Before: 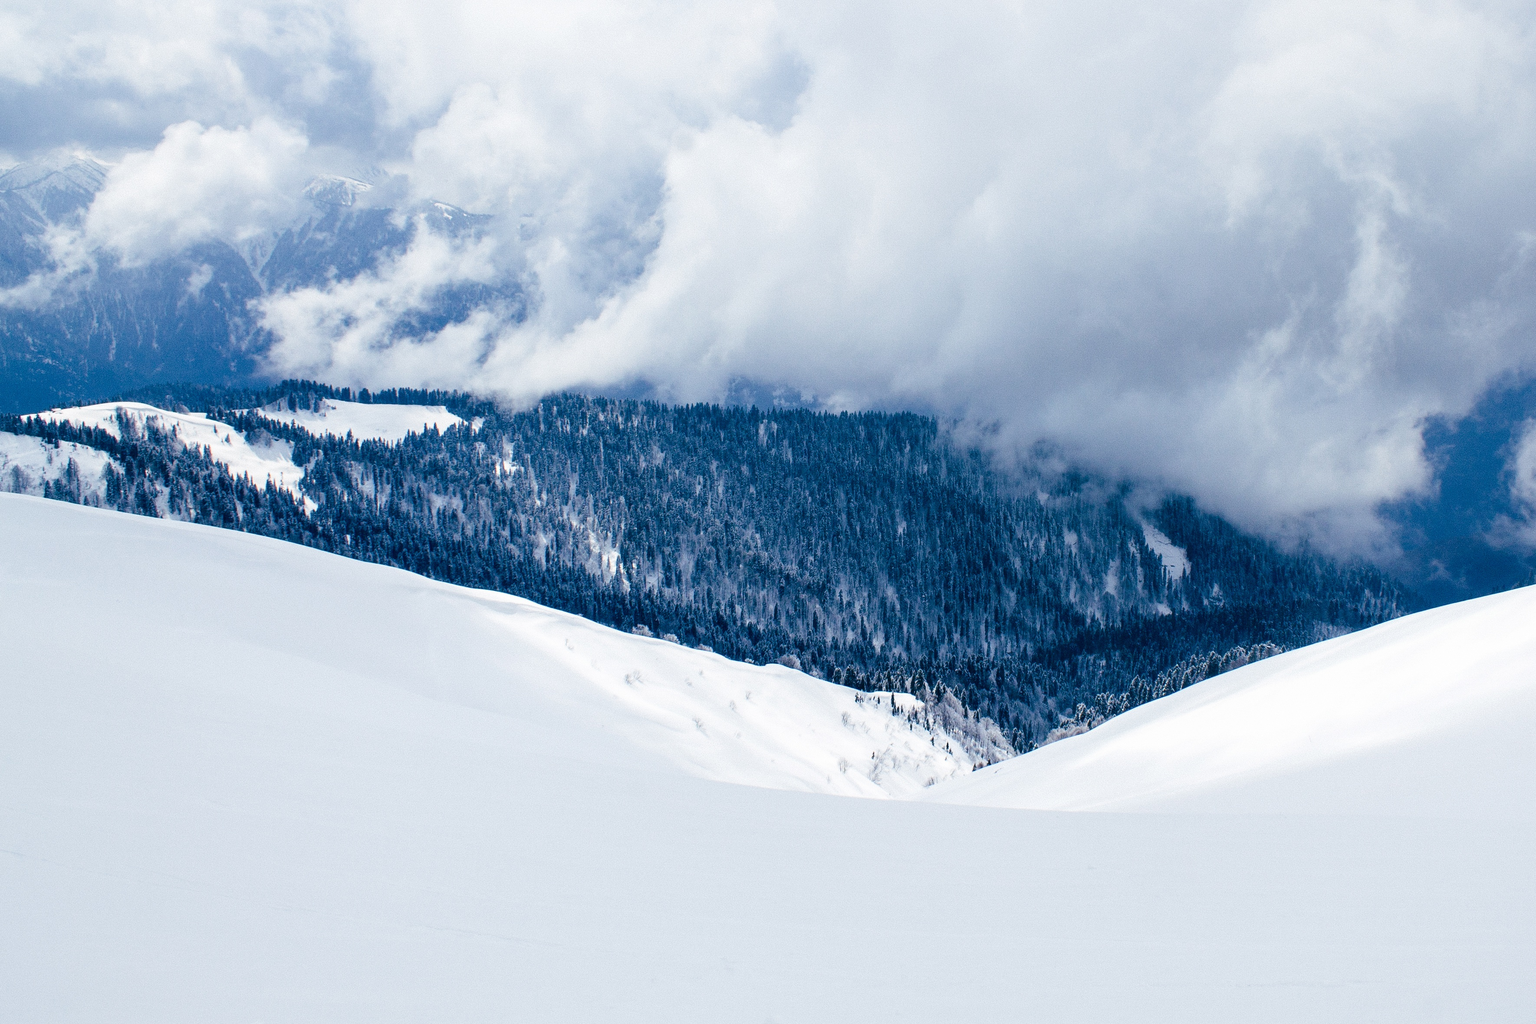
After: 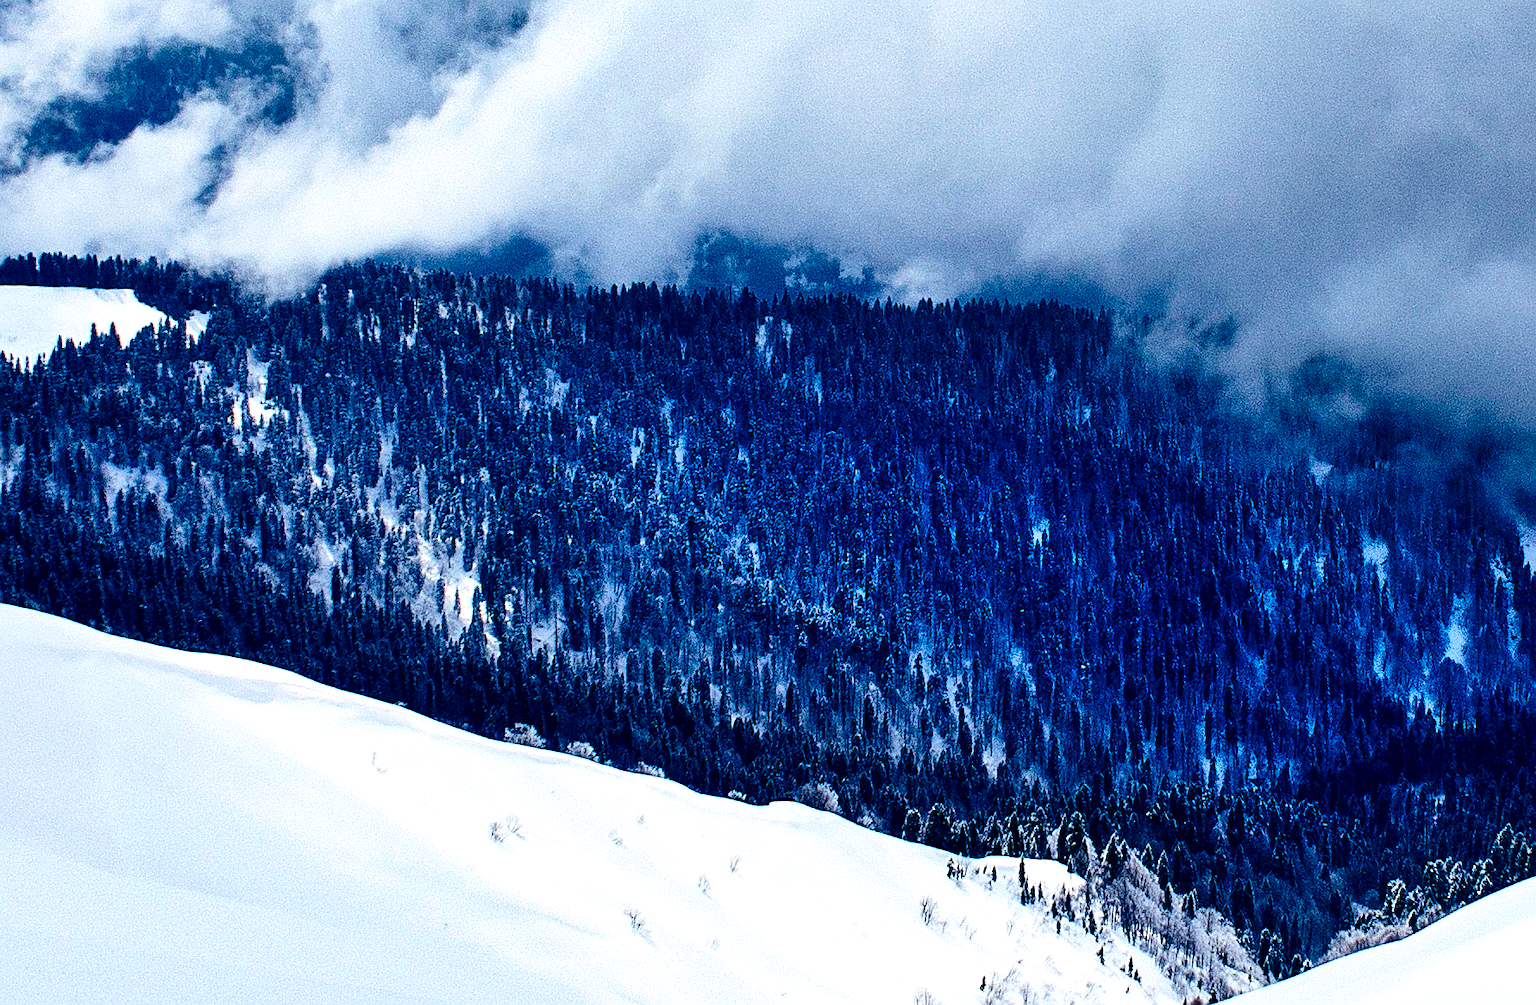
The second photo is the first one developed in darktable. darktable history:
crop: left 24.667%, top 25.466%, right 24.998%, bottom 25.066%
tone equalizer: on, module defaults
exposure: exposure -0.04 EV, compensate highlight preservation false
color balance rgb: linear chroma grading › global chroma 9.139%, perceptual saturation grading › global saturation 19.585%, global vibrance 6.697%, contrast 12.467%, saturation formula JzAzBz (2021)
sharpen: on, module defaults
shadows and highlights: soften with gaussian
contrast brightness saturation: contrast 0.219, brightness -0.188, saturation 0.243
